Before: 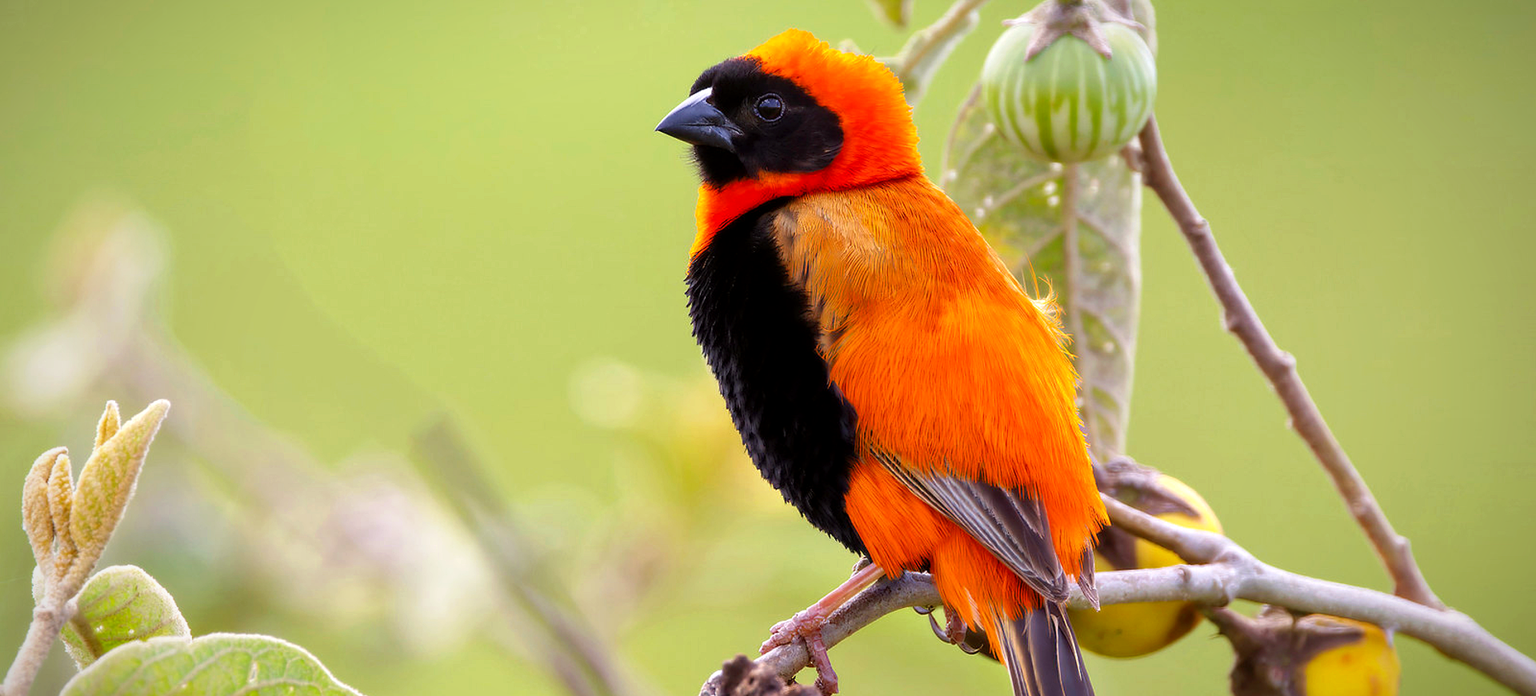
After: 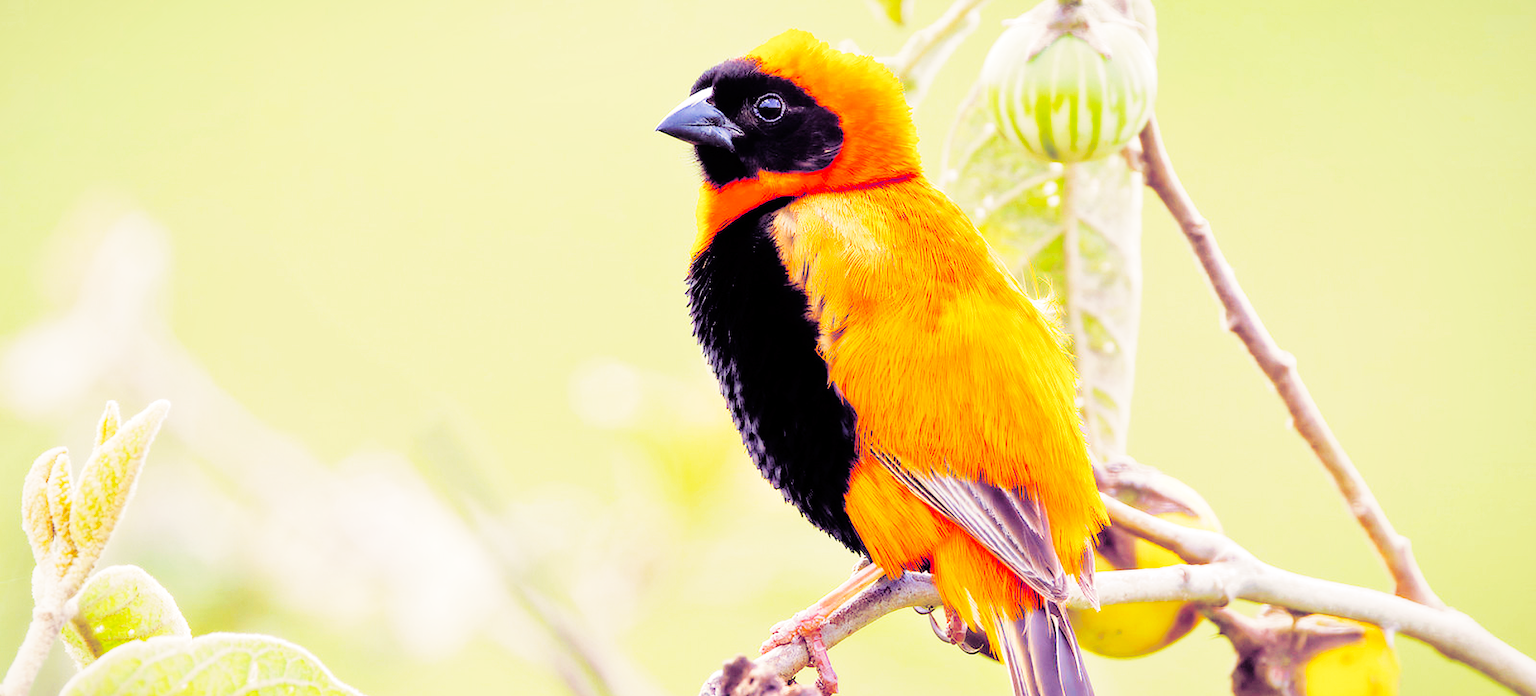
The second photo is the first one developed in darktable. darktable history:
base curve: curves: ch0 [(0, 0) (0, 0.001) (0.001, 0.001) (0.004, 0.002) (0.007, 0.004) (0.015, 0.013) (0.033, 0.045) (0.052, 0.096) (0.075, 0.17) (0.099, 0.241) (0.163, 0.42) (0.219, 0.55) (0.259, 0.616) (0.327, 0.722) (0.365, 0.765) (0.522, 0.873) (0.547, 0.881) (0.689, 0.919) (0.826, 0.952) (1, 1)], preserve colors none
tone equalizer: -7 EV 0.15 EV, -6 EV 0.6 EV, -5 EV 1.15 EV, -4 EV 1.33 EV, -3 EV 1.15 EV, -2 EV 0.6 EV, -1 EV 0.15 EV, mask exposure compensation -0.5 EV
exposure: compensate exposure bias true, compensate highlight preservation false
split-toning: shadows › hue 255.6°, shadows › saturation 0.66, highlights › hue 43.2°, highlights › saturation 0.68, balance -50.1
